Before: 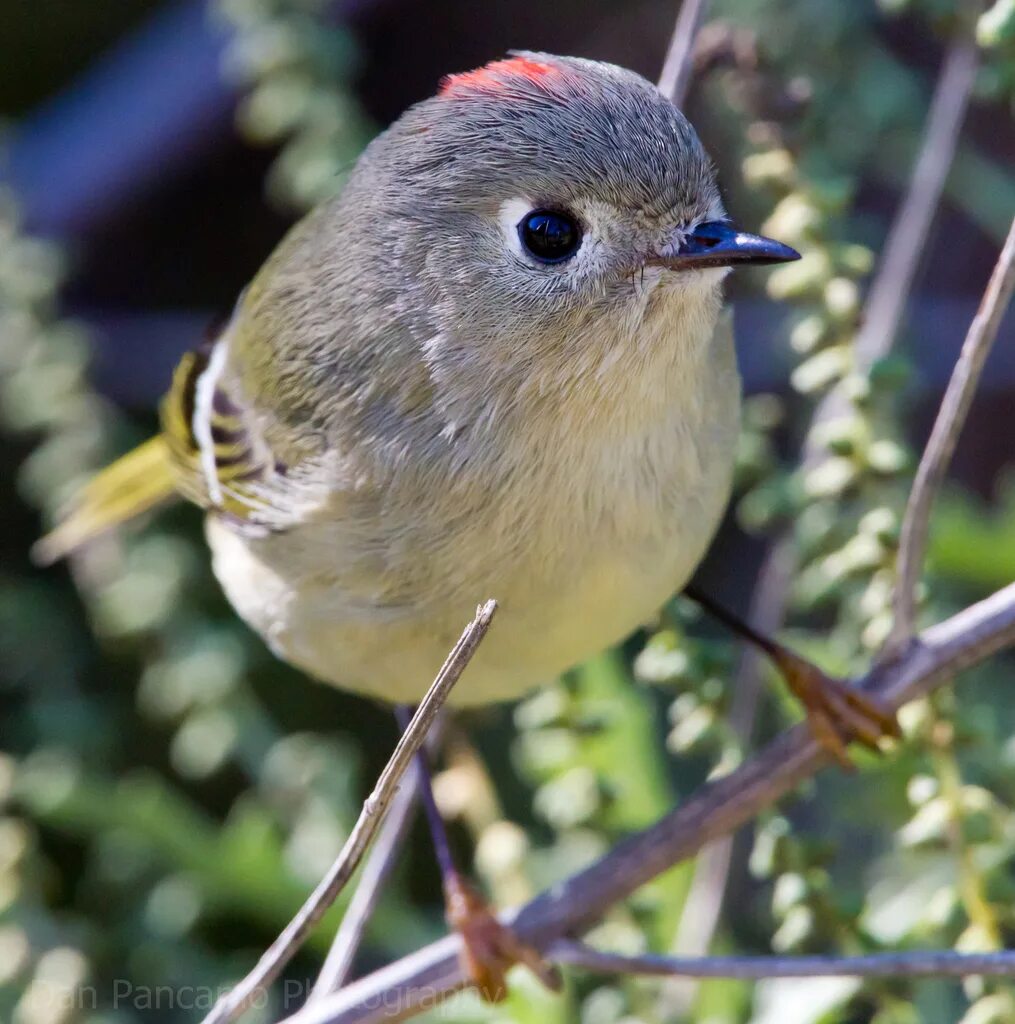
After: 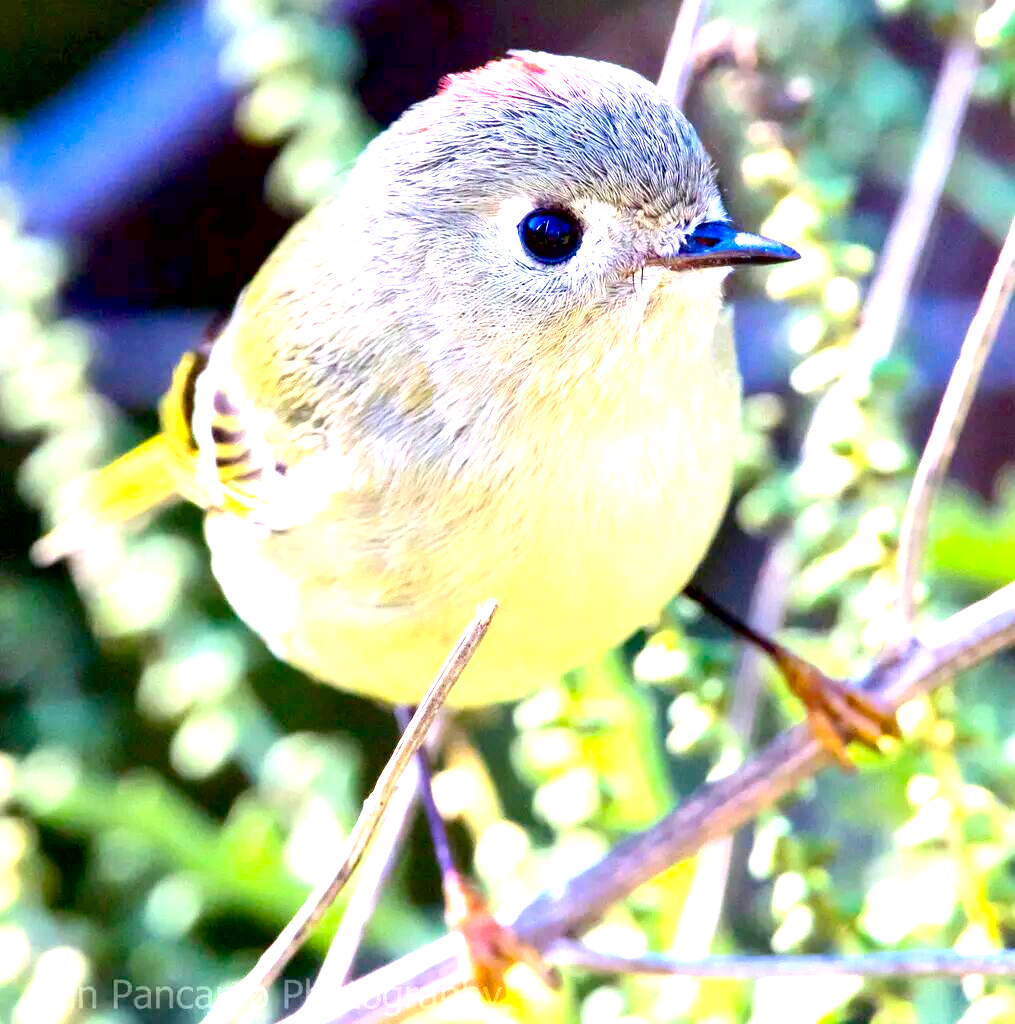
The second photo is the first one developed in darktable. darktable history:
contrast brightness saturation: contrast 0.16, saturation 0.32
exposure: black level correction 0.005, exposure 2.084 EV, compensate highlight preservation false
